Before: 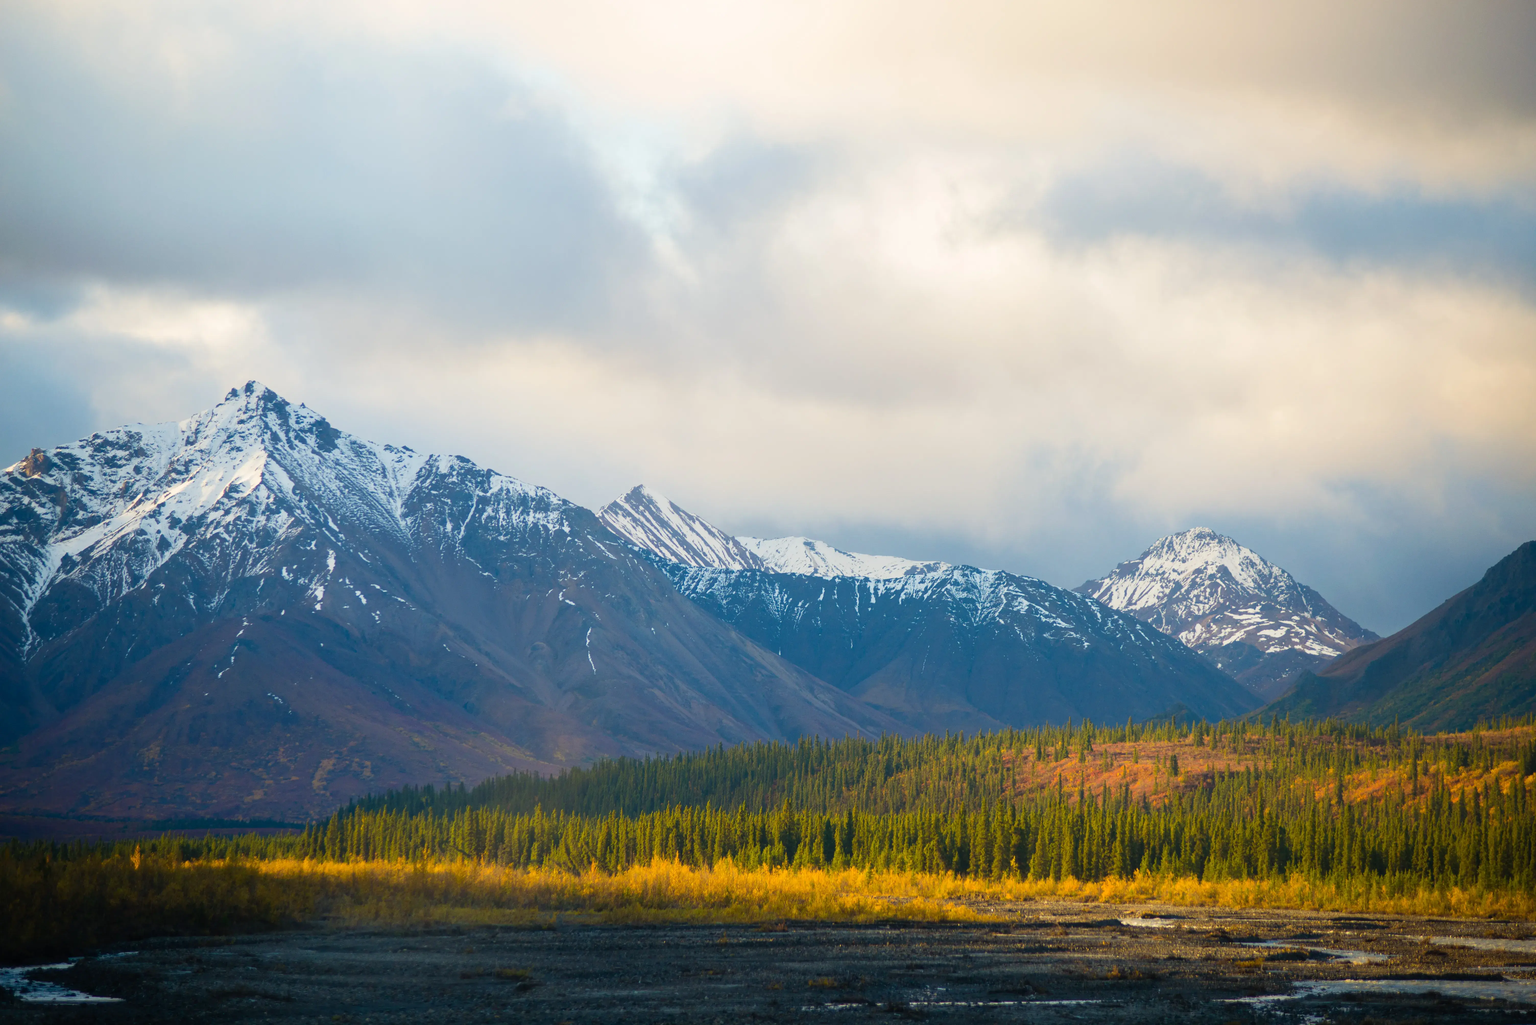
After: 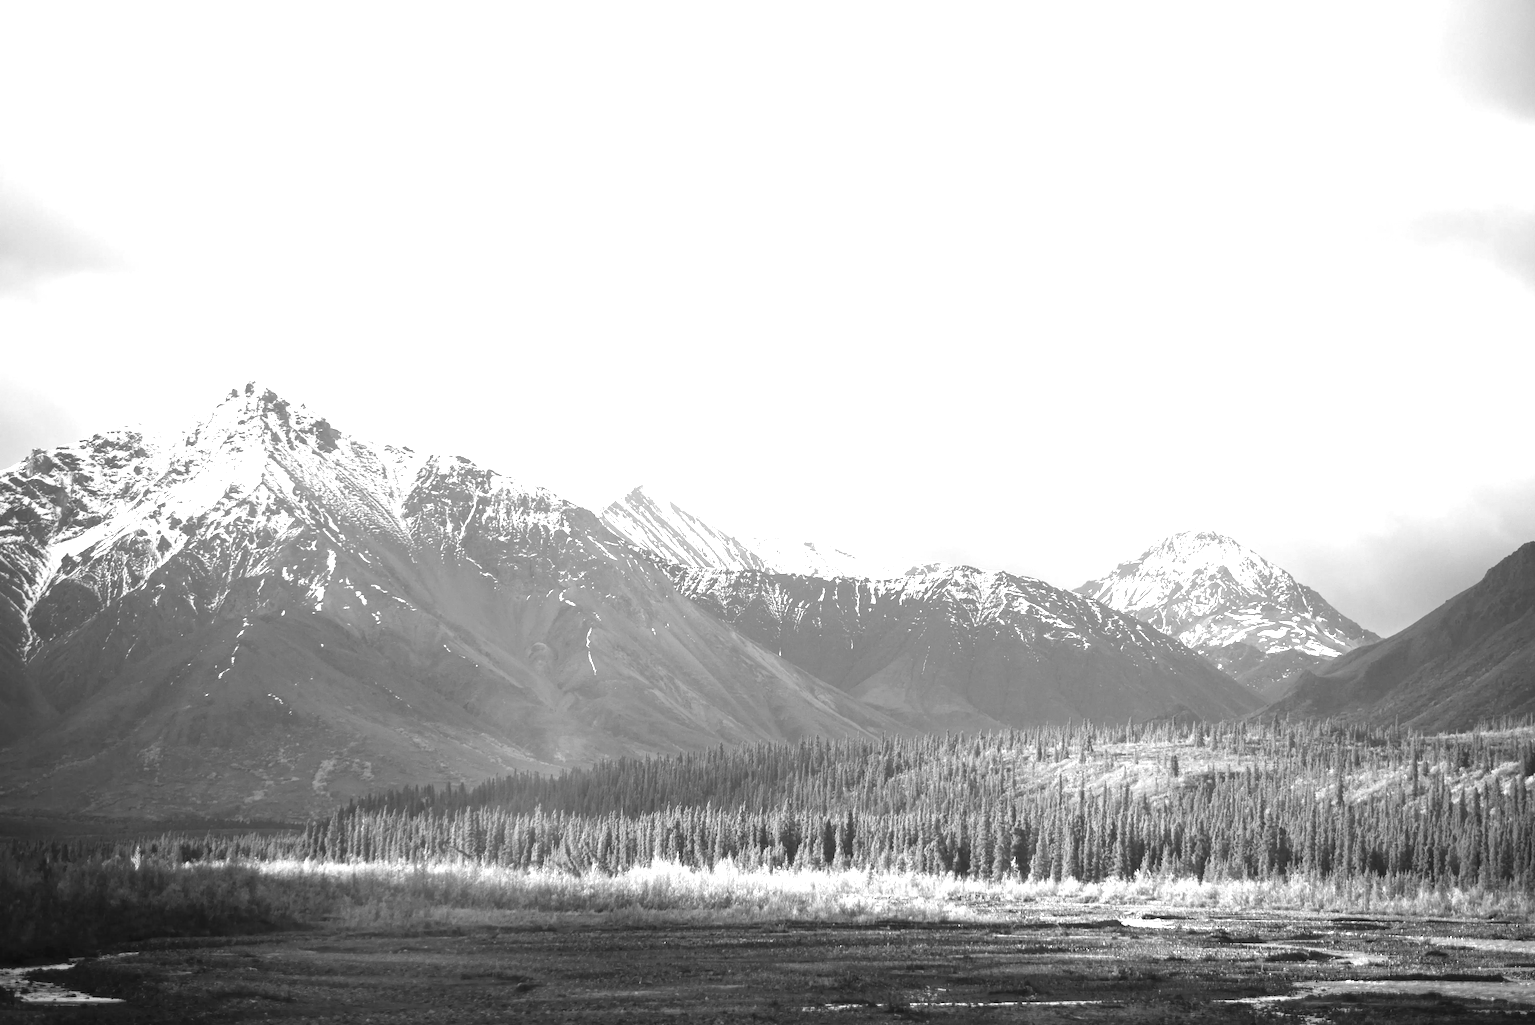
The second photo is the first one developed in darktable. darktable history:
monochrome: a 32, b 64, size 2.3
exposure: black level correction 0, exposure 1.55 EV, compensate exposure bias true, compensate highlight preservation false
color correction: highlights a* 3.22, highlights b* 1.93, saturation 1.19
